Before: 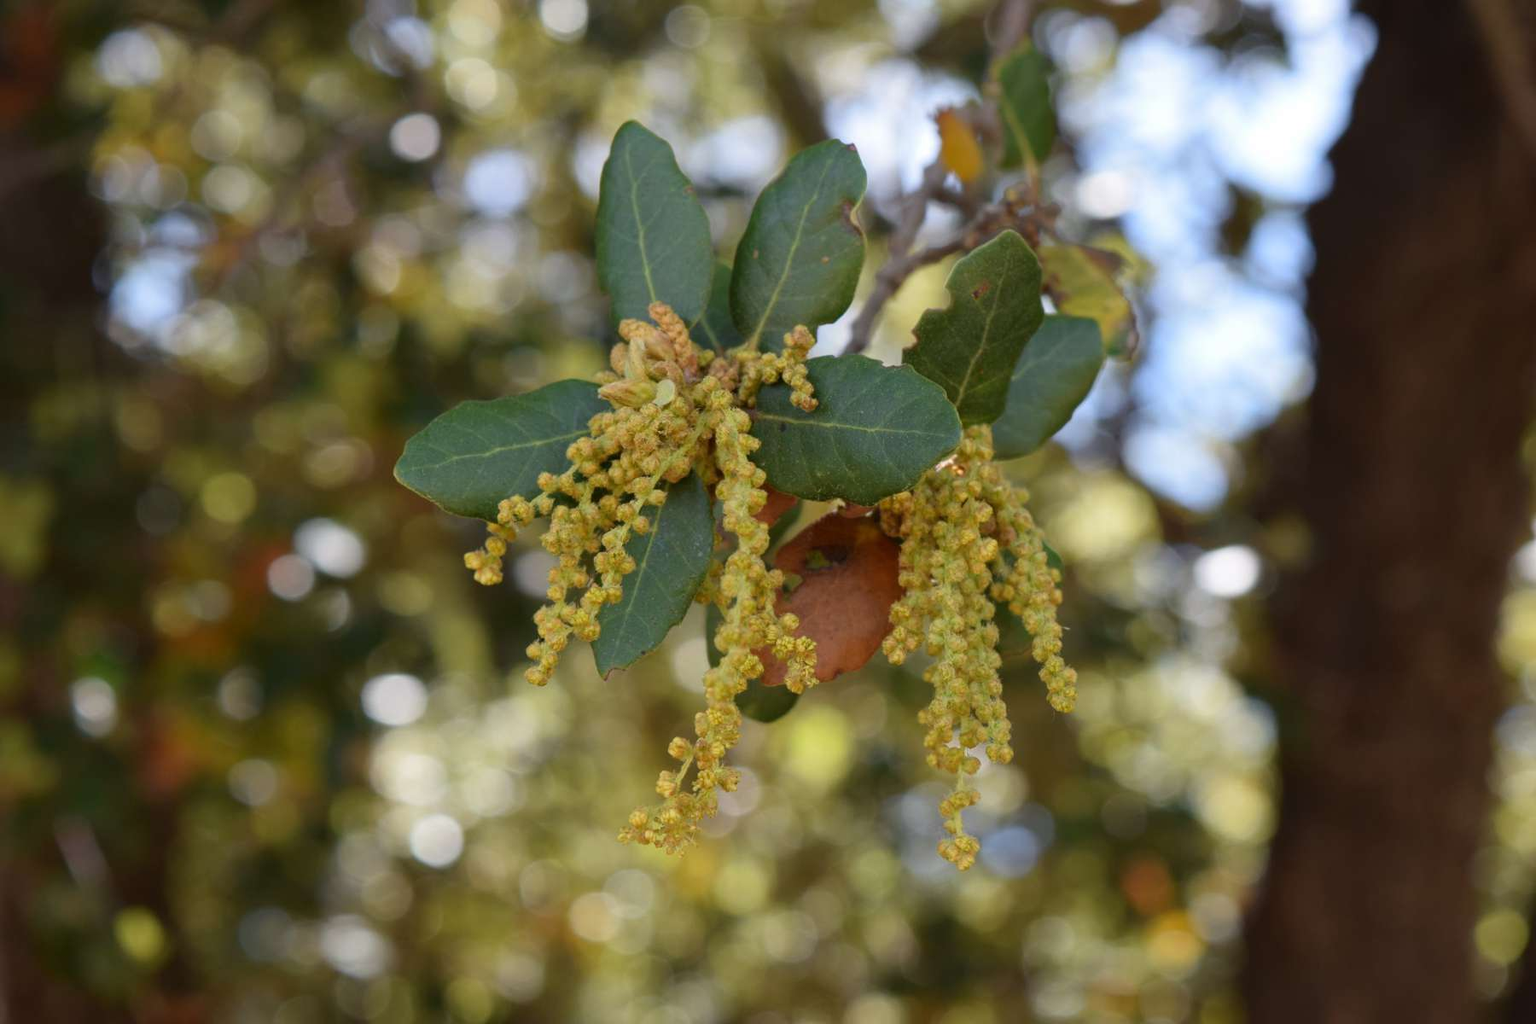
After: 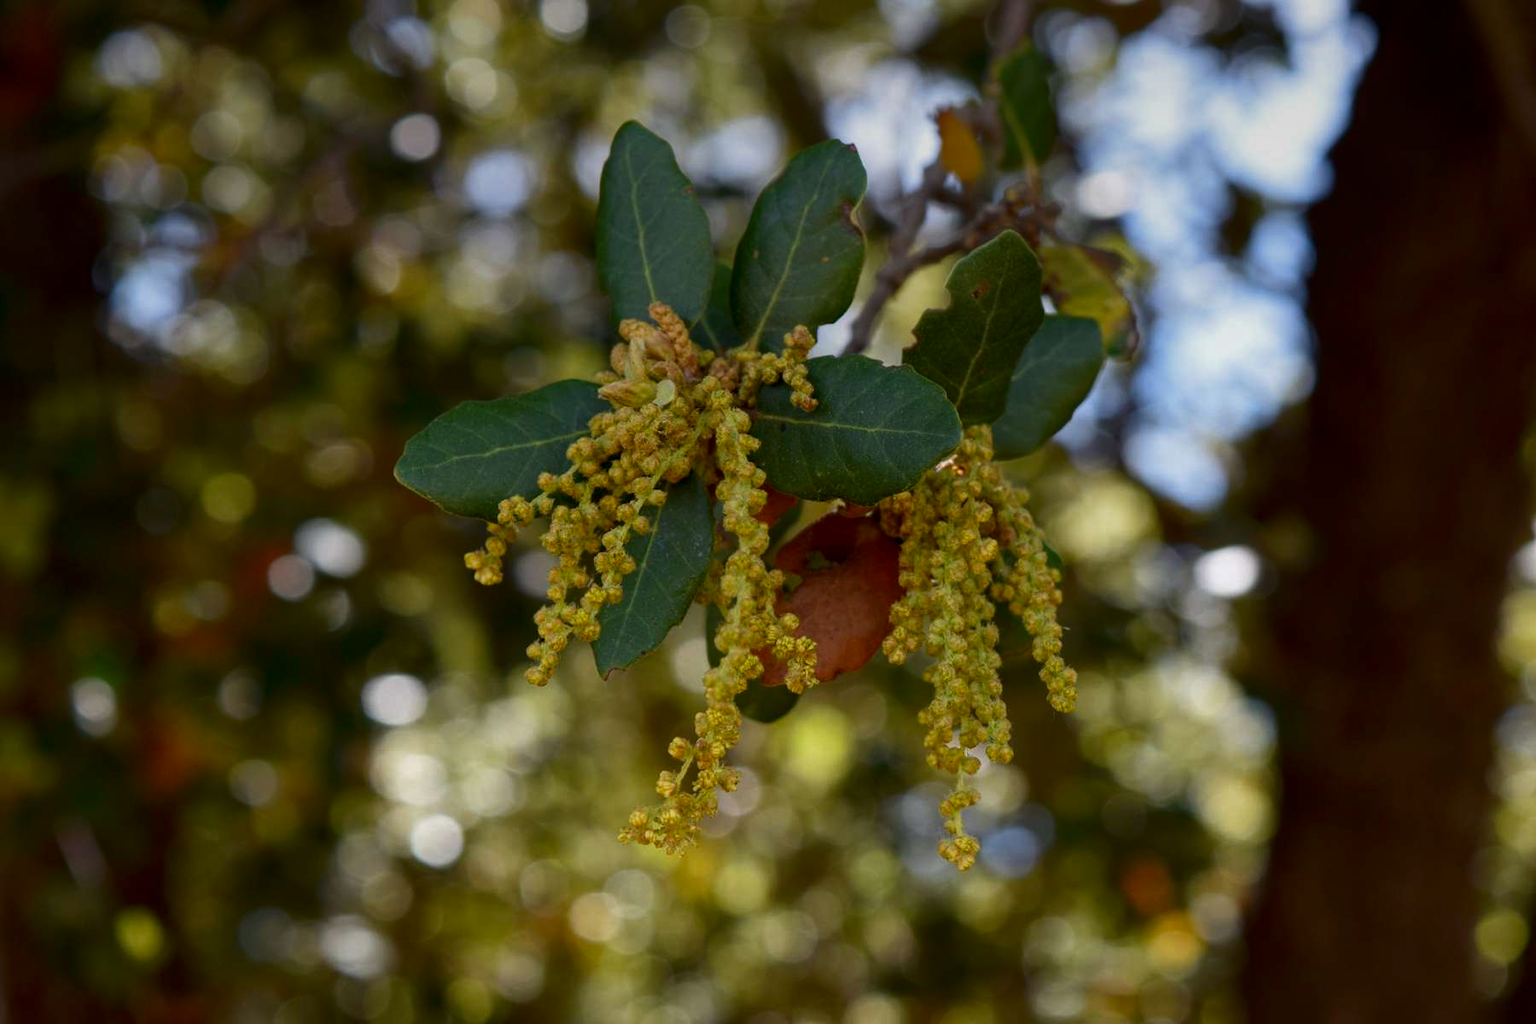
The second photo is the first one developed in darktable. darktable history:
contrast brightness saturation: brightness -0.2, saturation 0.08
graduated density: on, module defaults
local contrast: highlights 100%, shadows 100%, detail 120%, midtone range 0.2
levels: levels [0, 0.476, 0.951]
